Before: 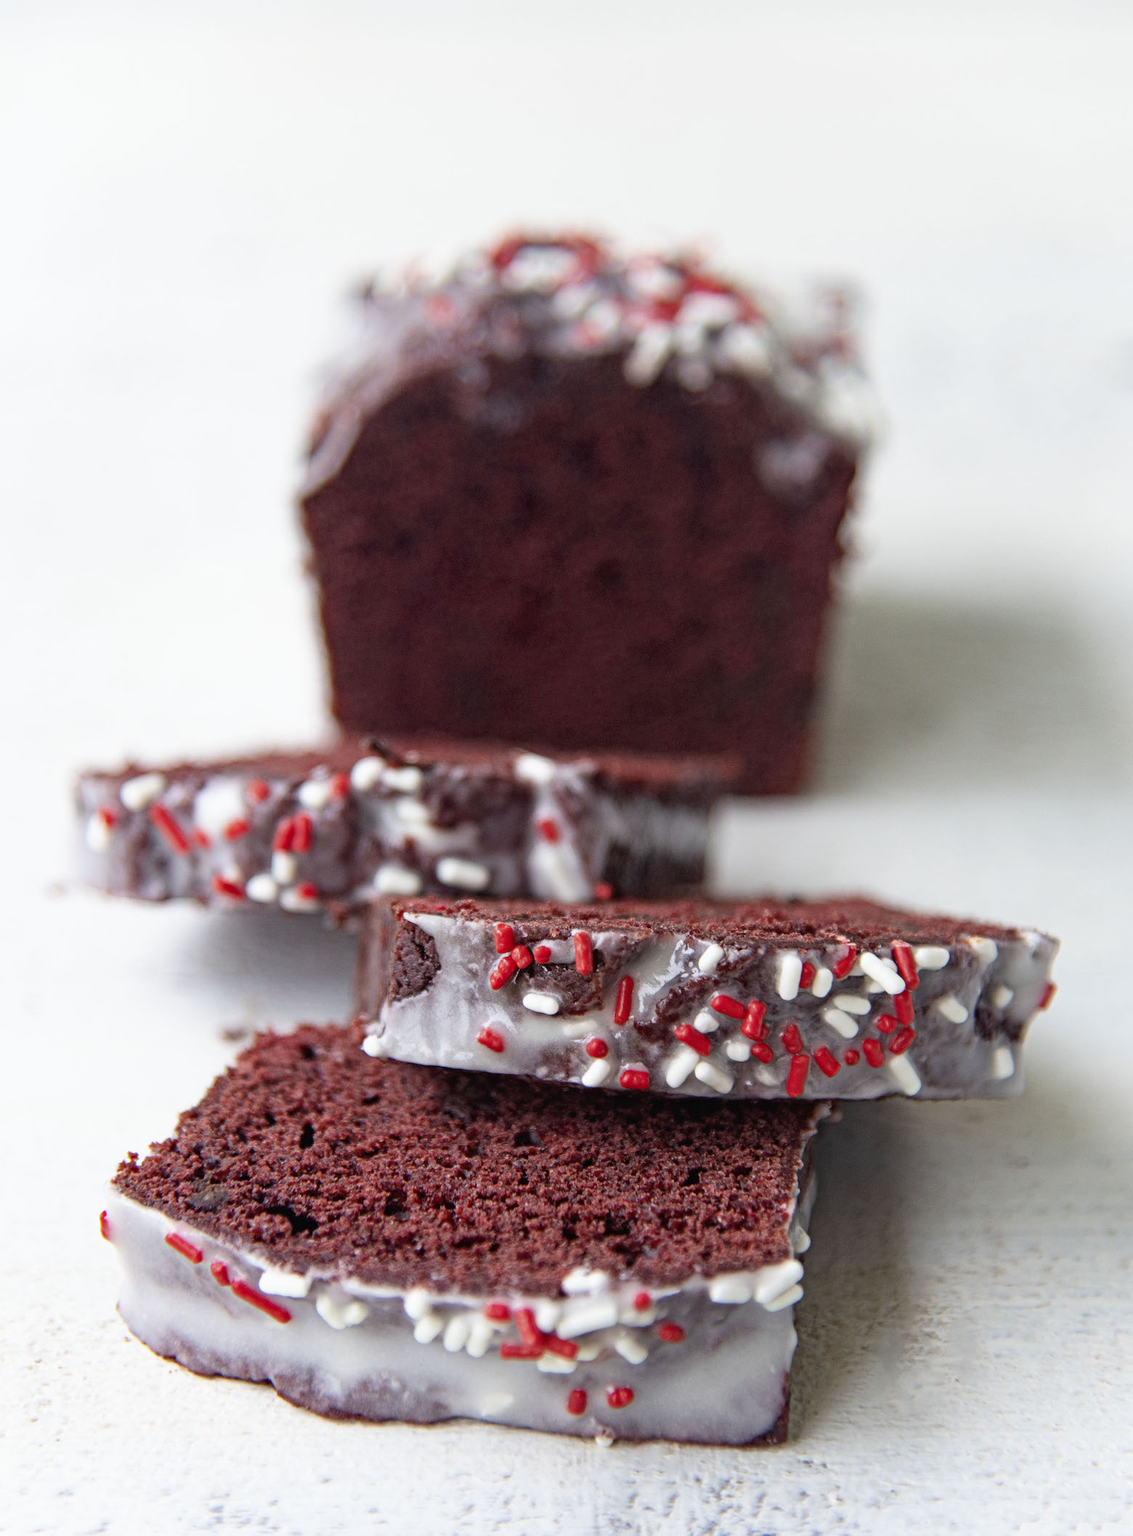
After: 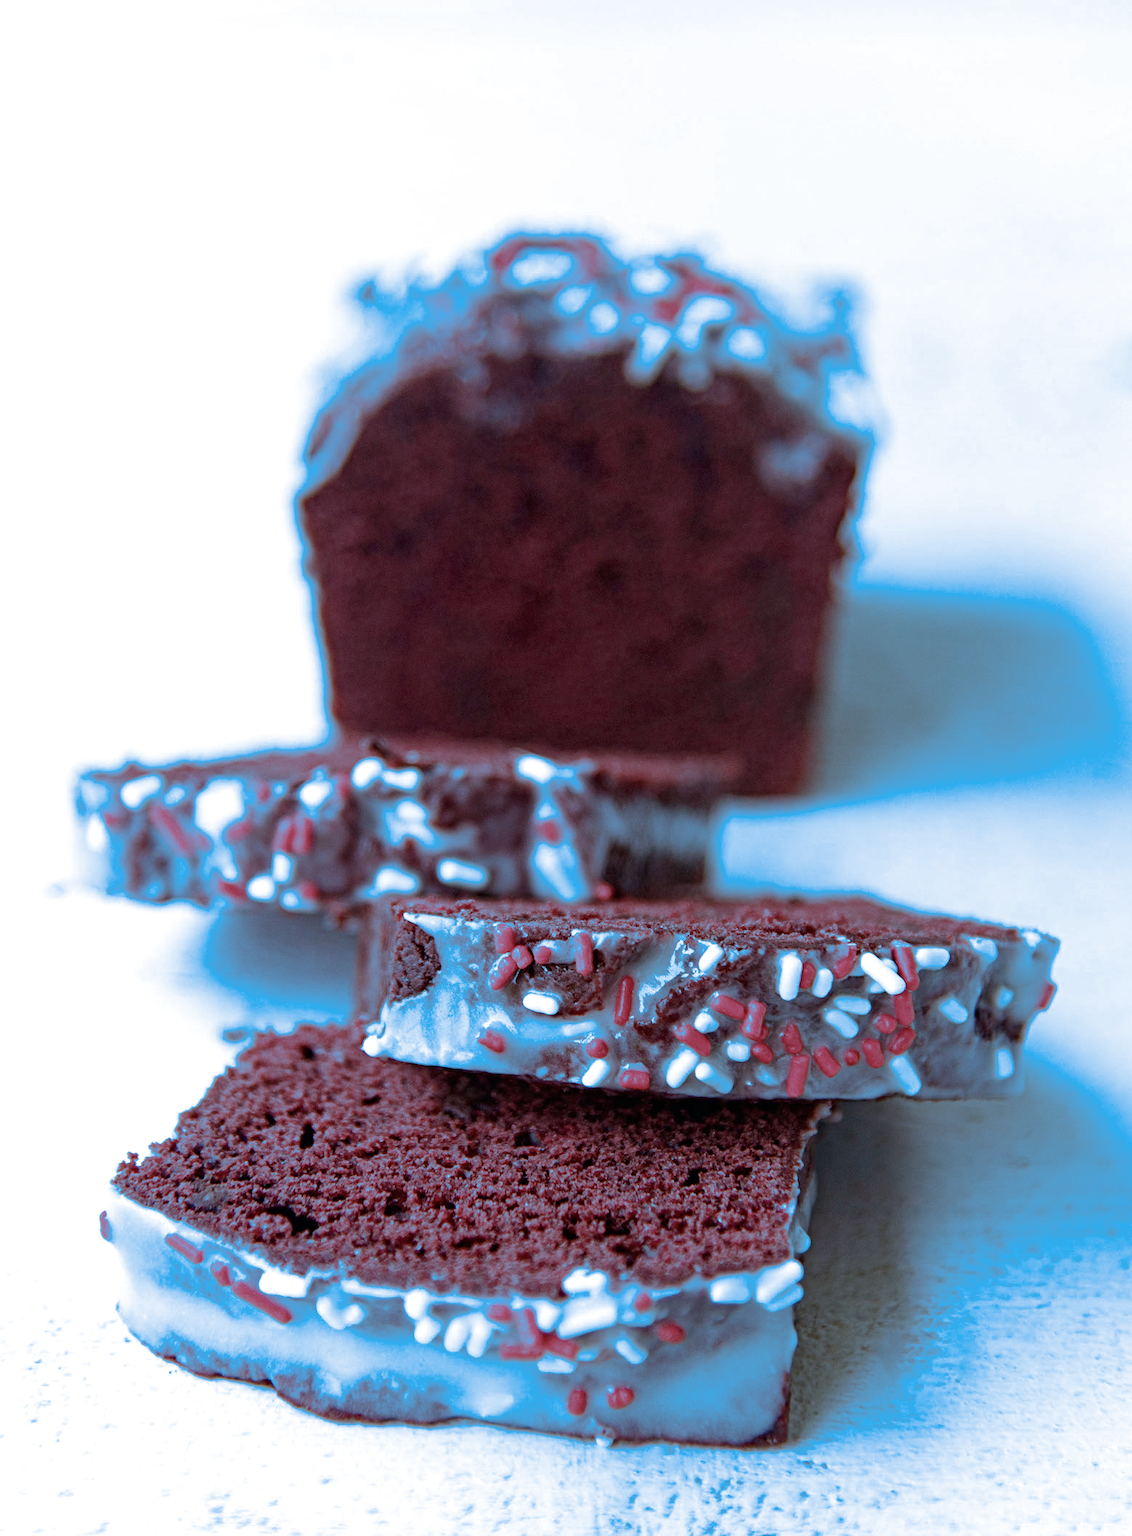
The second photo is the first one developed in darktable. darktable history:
split-toning: shadows › hue 220°, shadows › saturation 0.64, highlights › hue 220°, highlights › saturation 0.64, balance 0, compress 5.22%
color calibration: illuminant as shot in camera, x 0.383, y 0.38, temperature 3949.15 K, gamut compression 1.66
